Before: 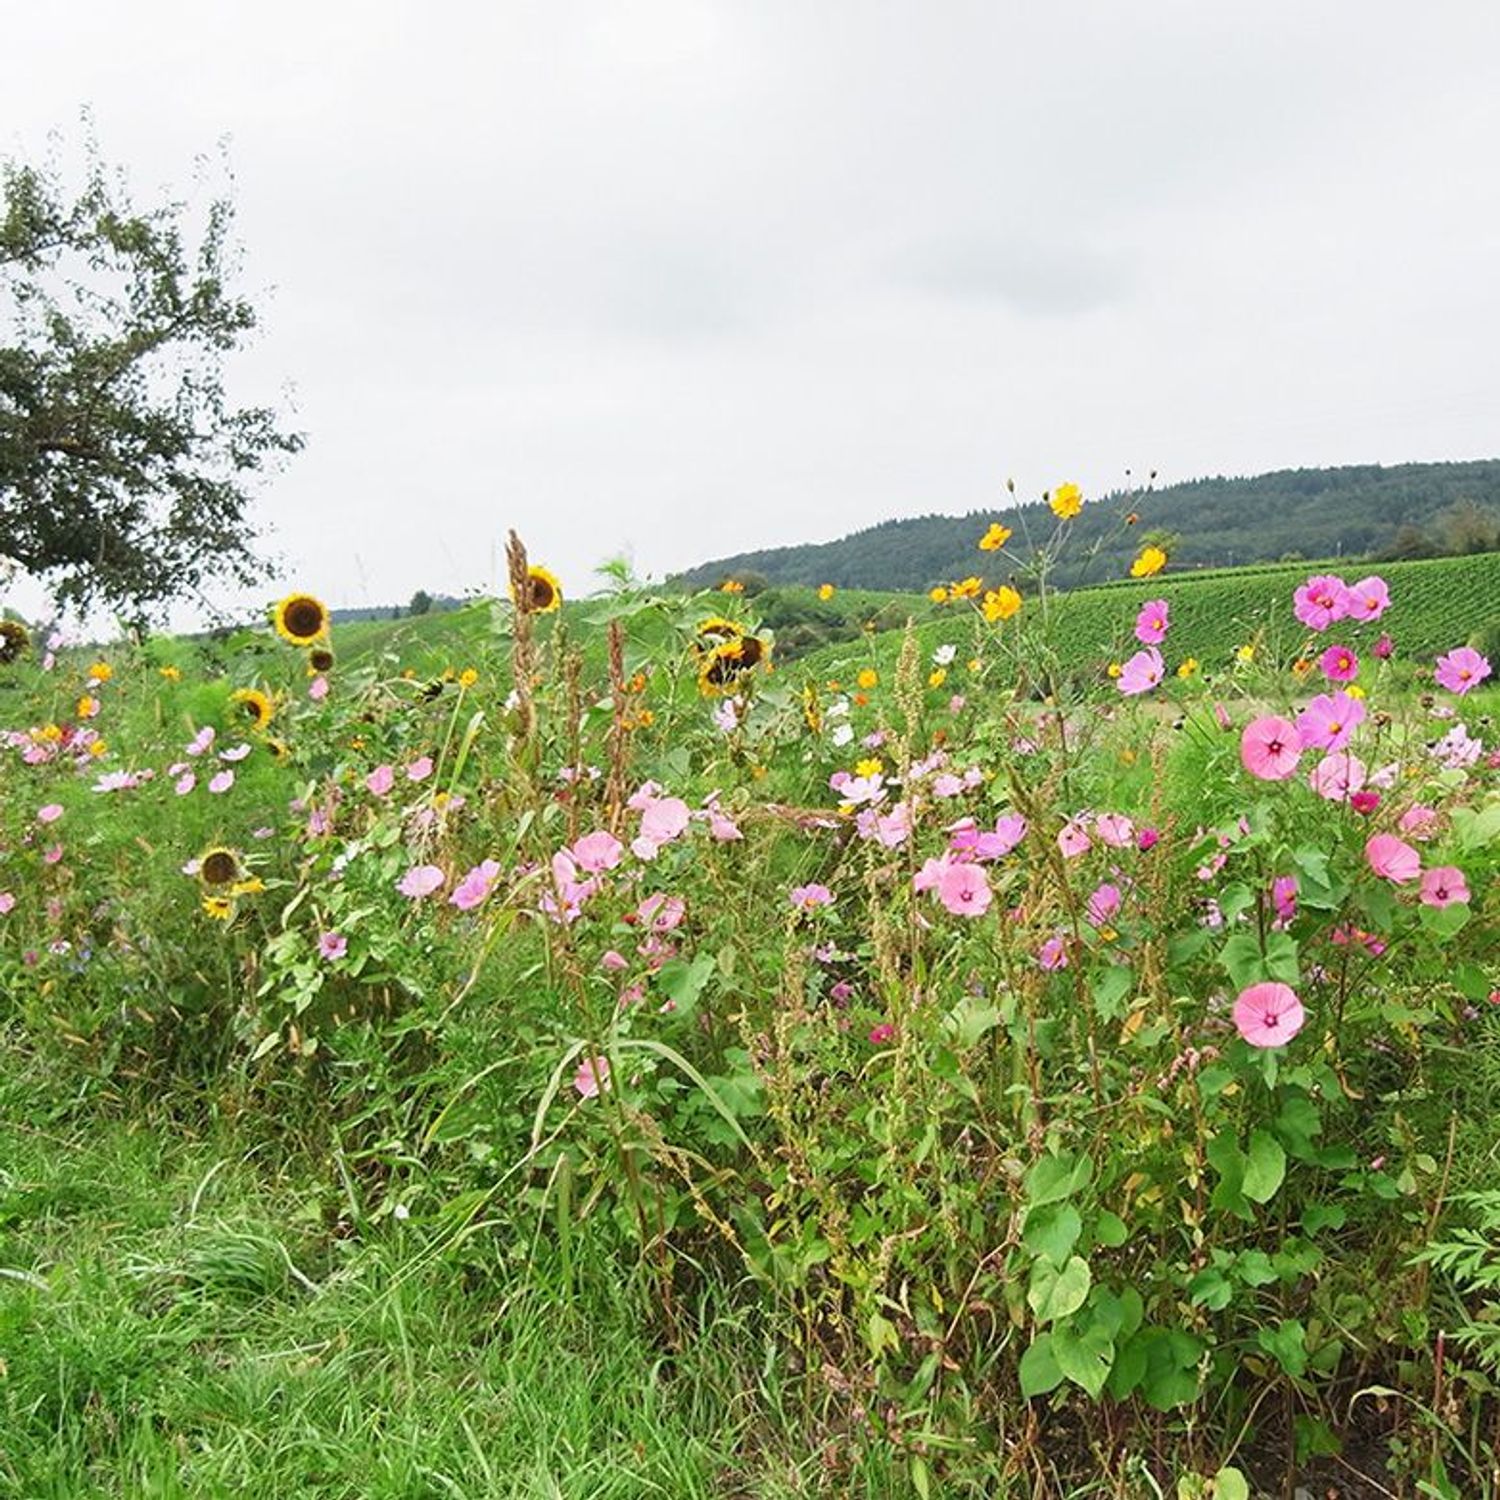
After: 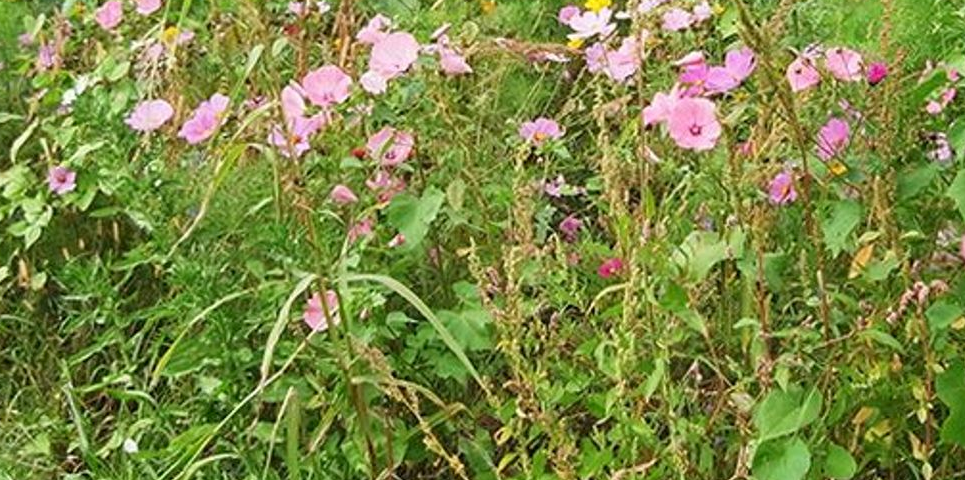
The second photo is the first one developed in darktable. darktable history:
exposure: black level correction 0.001, compensate highlight preservation false
crop: left 18.091%, top 51.13%, right 17.525%, bottom 16.85%
